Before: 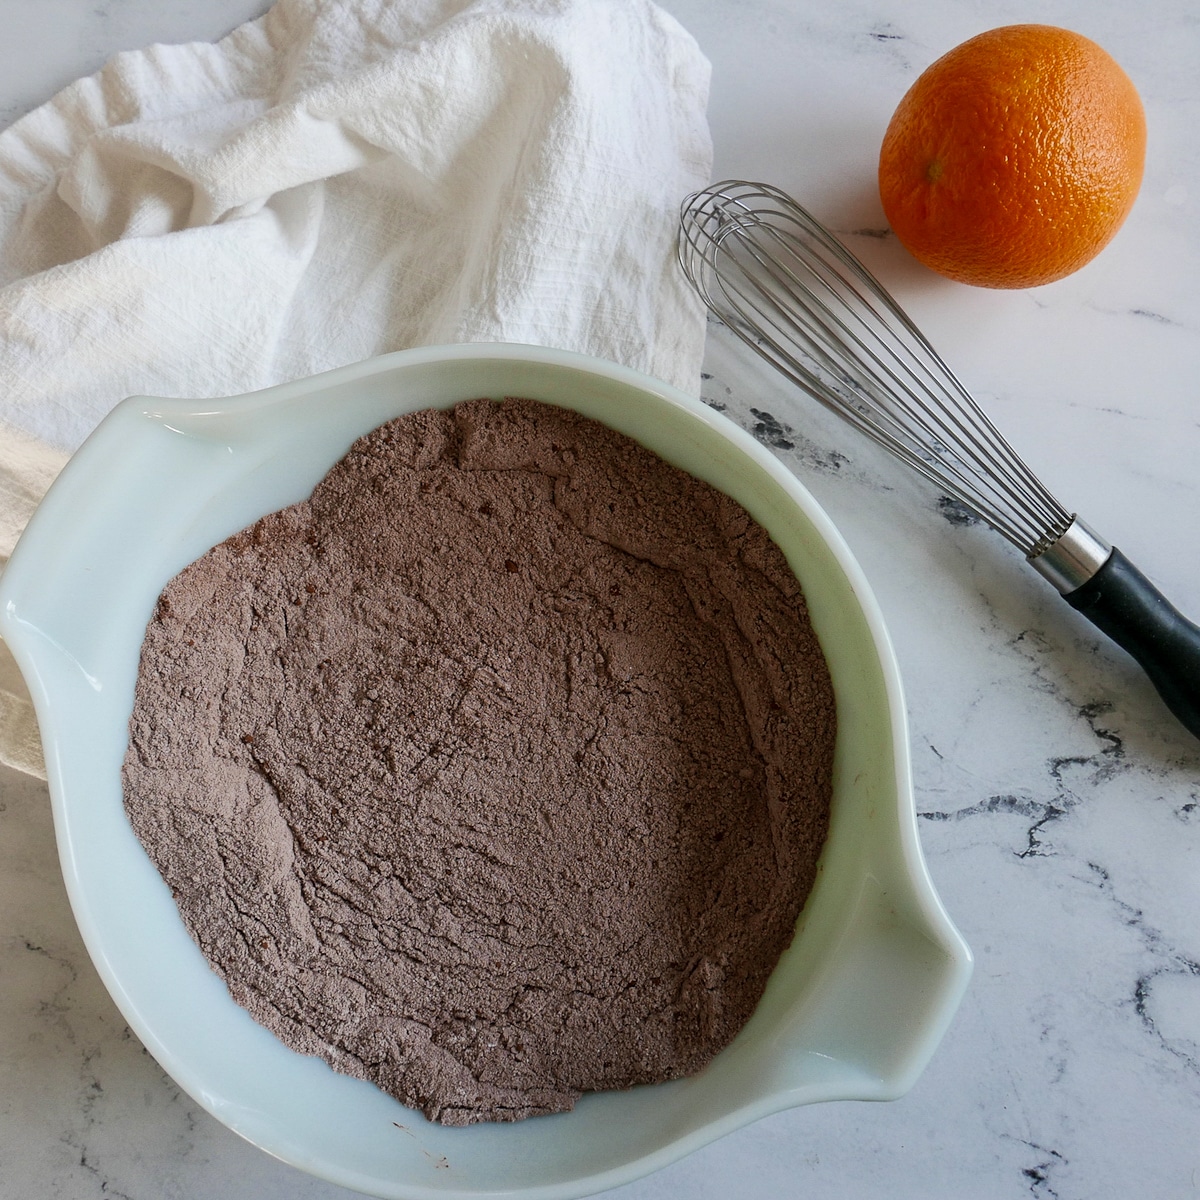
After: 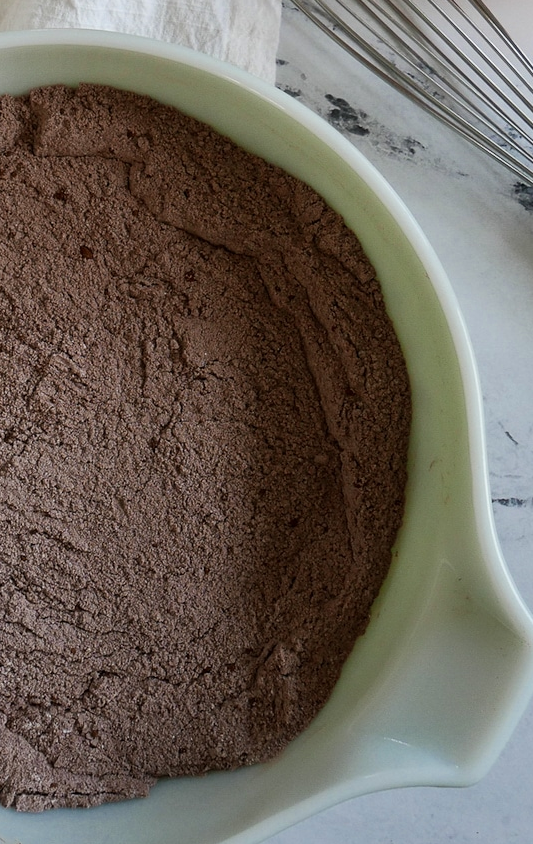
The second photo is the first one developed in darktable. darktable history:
color zones: curves: ch0 [(0, 0.5) (0.143, 0.5) (0.286, 0.5) (0.429, 0.5) (0.62, 0.489) (0.714, 0.445) (0.844, 0.496) (1, 0.5)]; ch1 [(0, 0.5) (0.143, 0.5) (0.286, 0.5) (0.429, 0.5) (0.571, 0.5) (0.714, 0.523) (0.857, 0.5) (1, 0.5)]
crop: left 35.432%, top 26.233%, right 20.145%, bottom 3.432%
